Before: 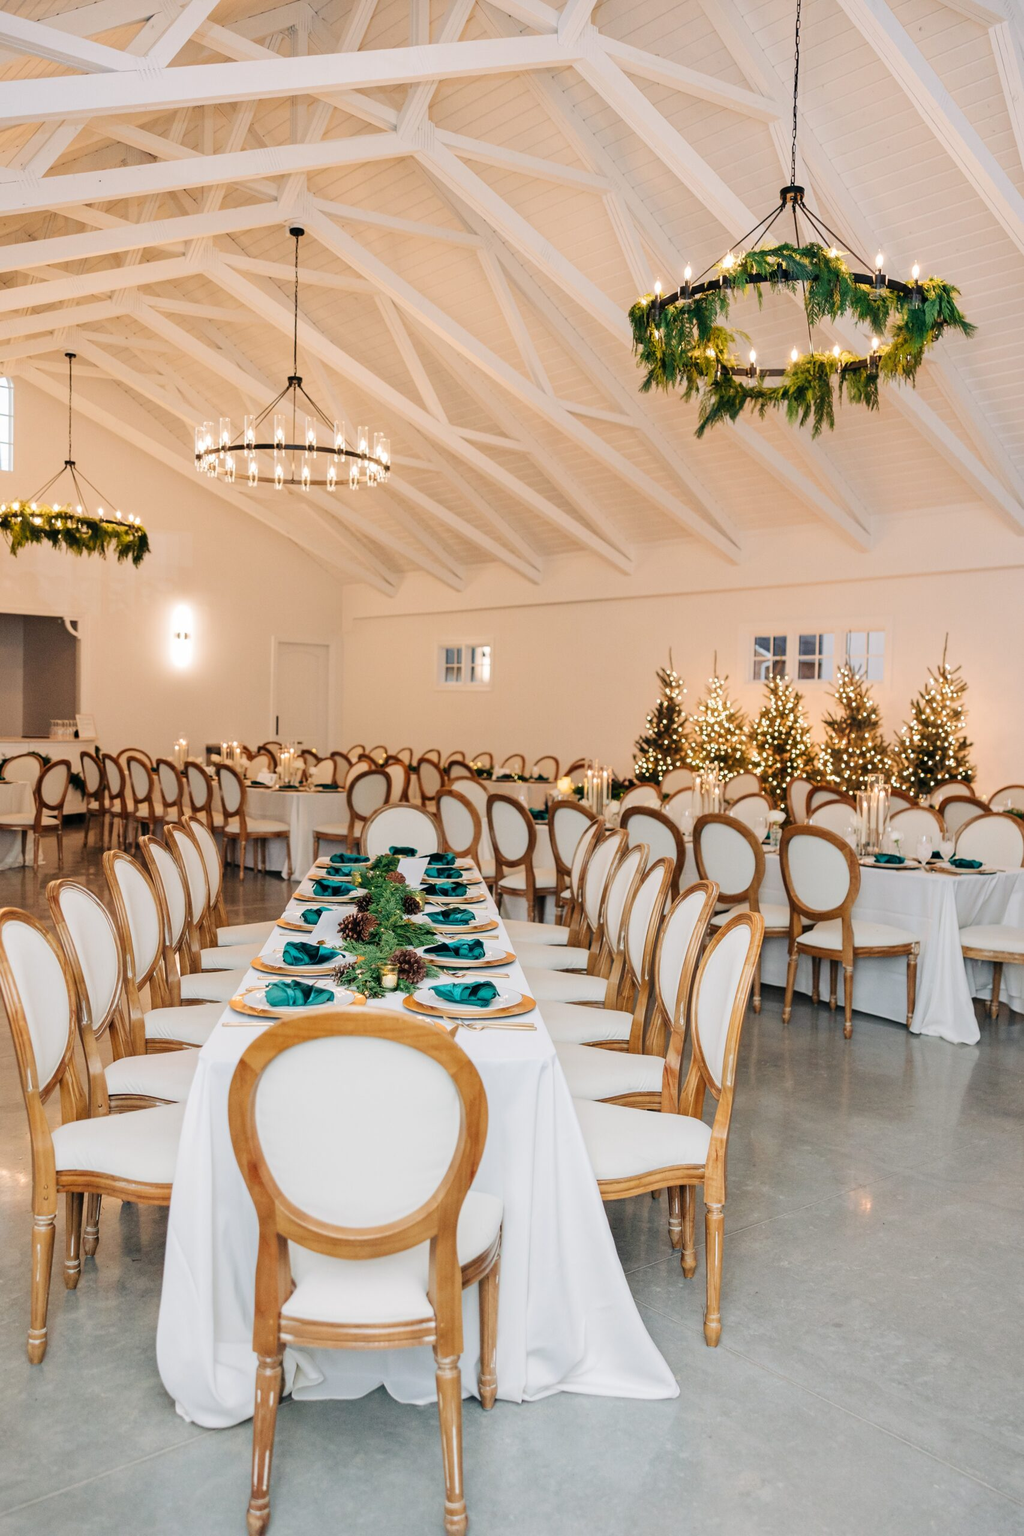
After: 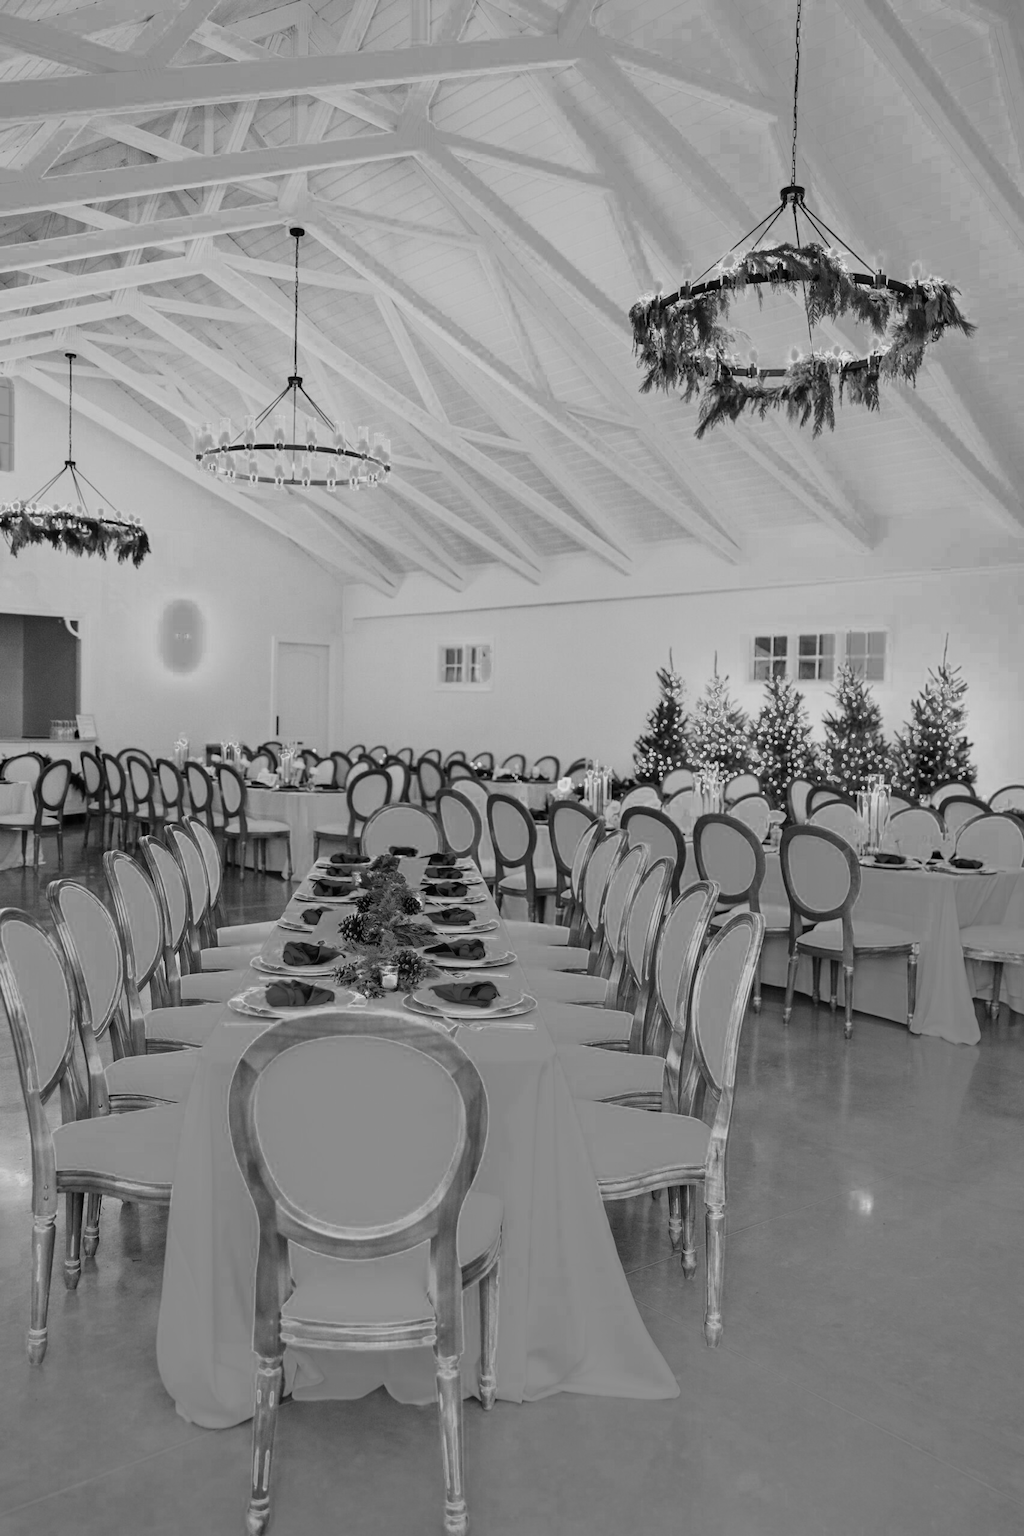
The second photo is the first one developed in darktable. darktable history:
color zones: curves: ch0 [(0.002, 0.589) (0.107, 0.484) (0.146, 0.249) (0.217, 0.352) (0.309, 0.525) (0.39, 0.404) (0.455, 0.169) (0.597, 0.055) (0.724, 0.212) (0.775, 0.691) (0.869, 0.571) (1, 0.587)]; ch1 [(0, 0) (0.143, 0) (0.286, 0) (0.429, 0) (0.571, 0) (0.714, 0) (0.857, 0)]
color balance rgb: shadows lift › chroma 7.23%, shadows lift › hue 246.48°, highlights gain › chroma 5.38%, highlights gain › hue 196.93°, white fulcrum 1 EV
monochrome: a -92.57, b 58.91
